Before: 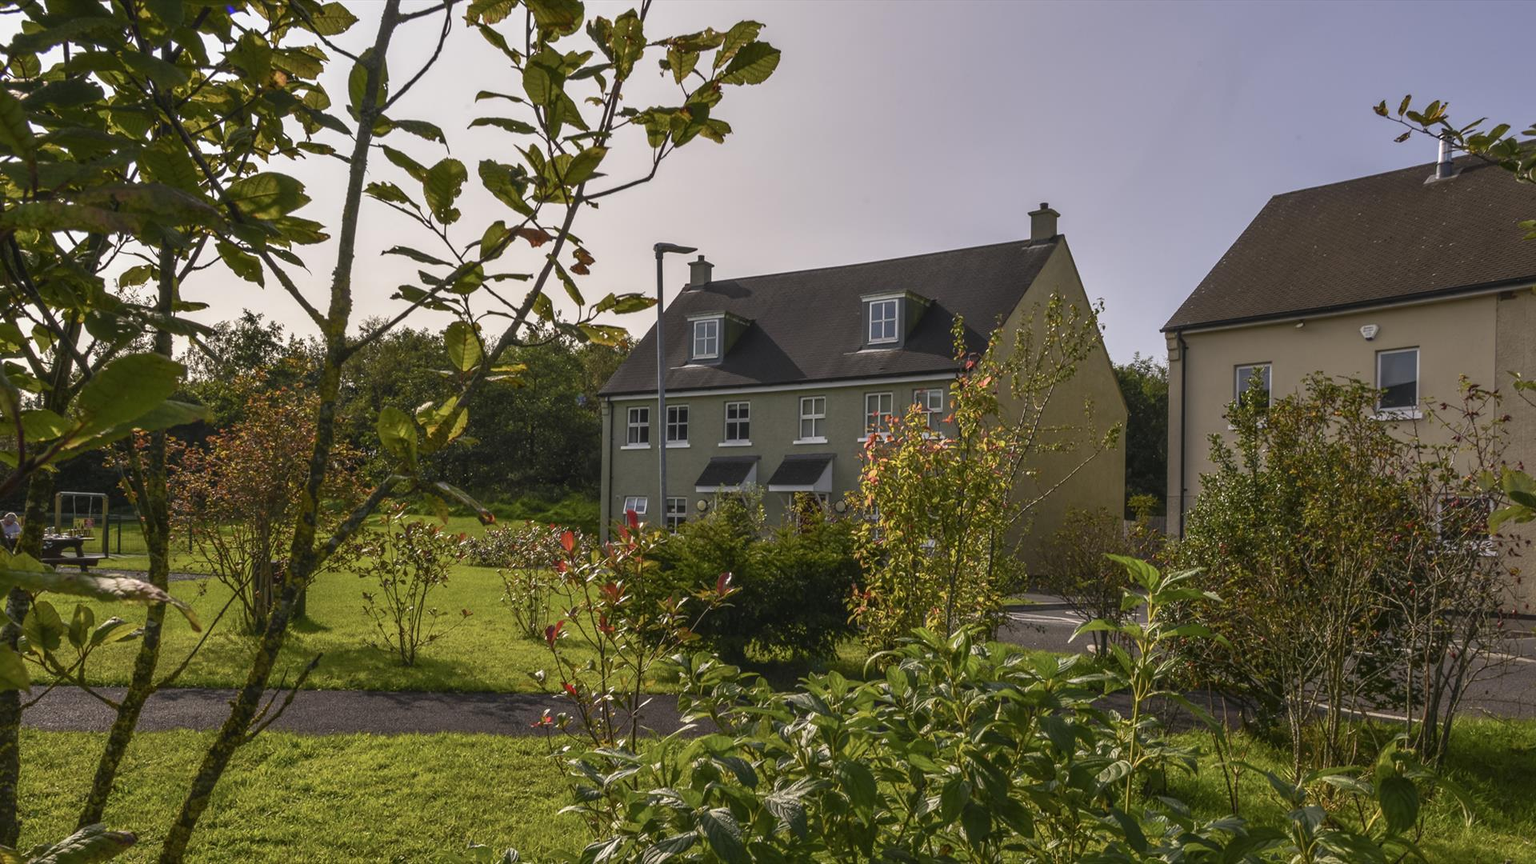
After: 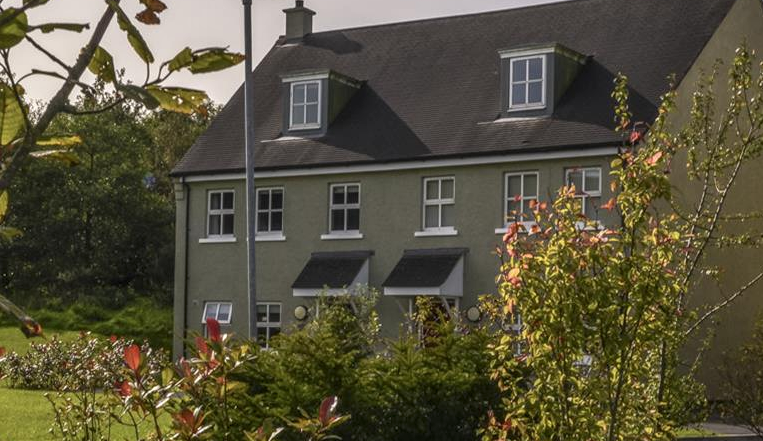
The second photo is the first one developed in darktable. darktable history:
local contrast: on, module defaults
crop: left 30.057%, top 29.562%, right 30.183%, bottom 29.594%
